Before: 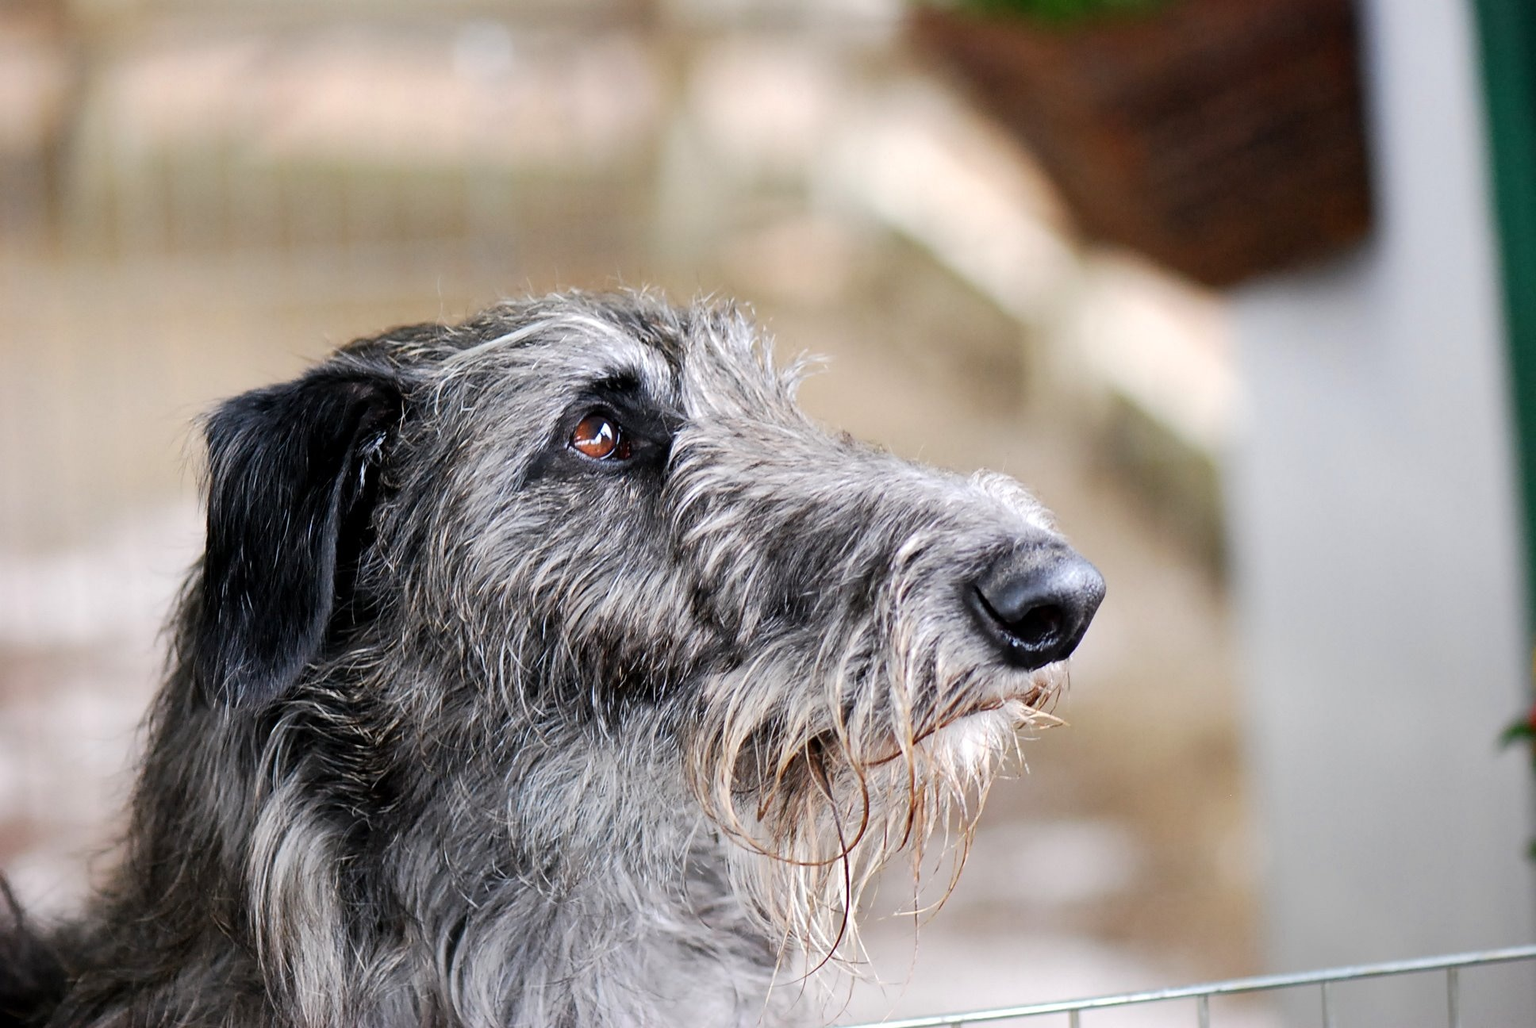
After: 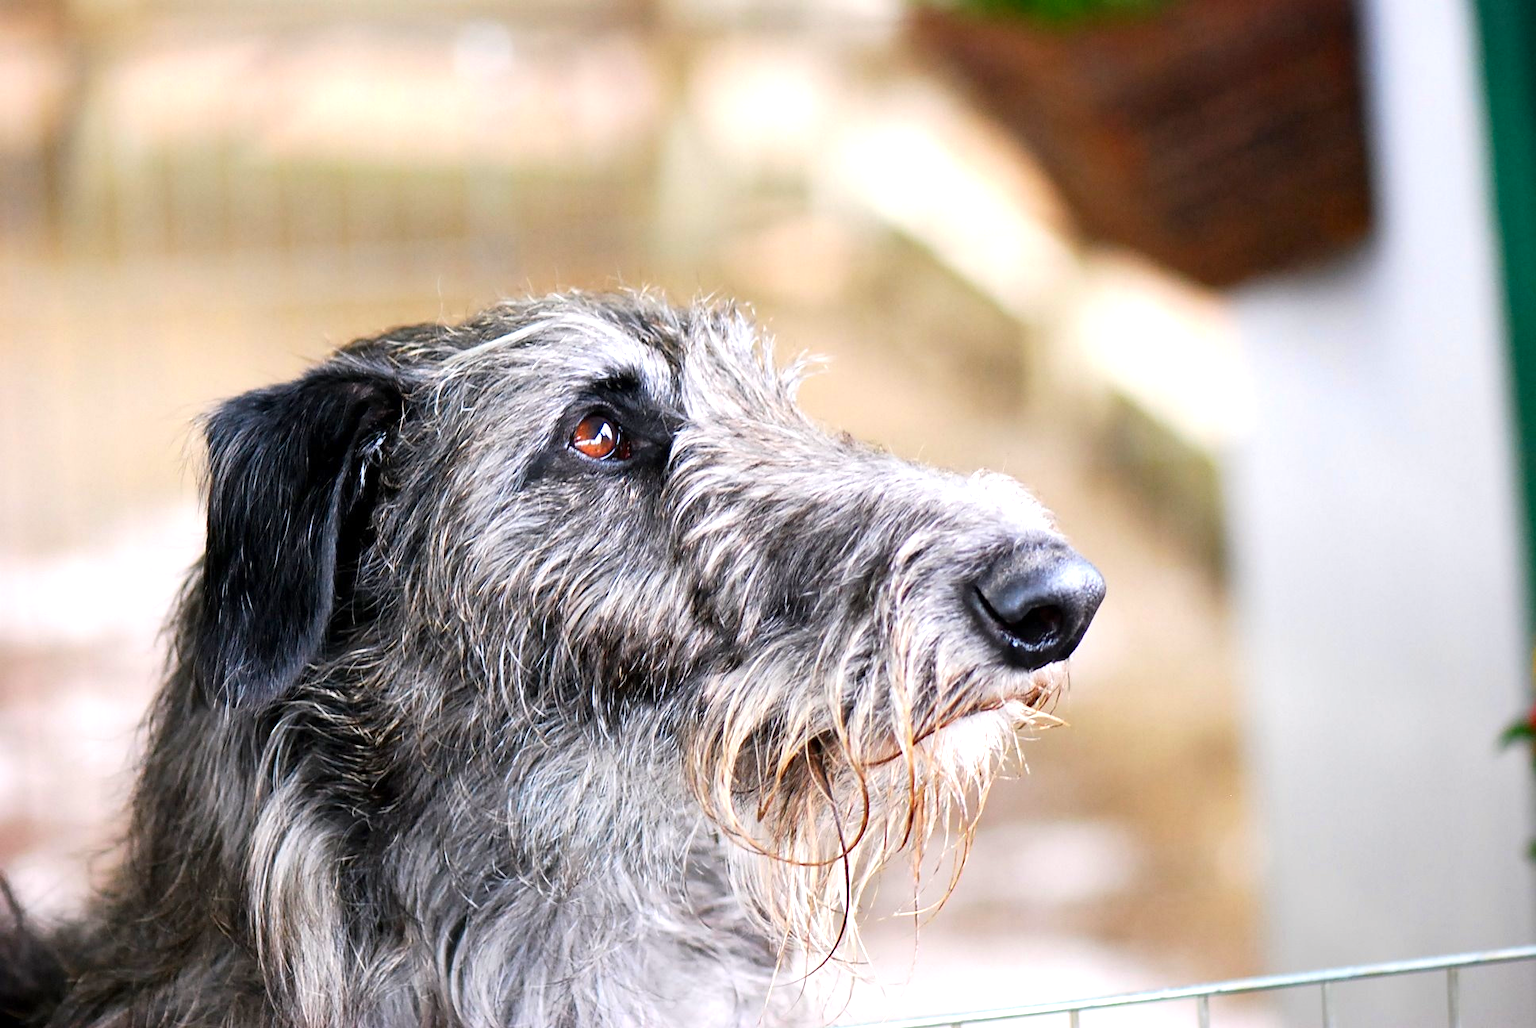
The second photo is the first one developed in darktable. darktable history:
color balance rgb: highlights gain › chroma 0.12%, highlights gain › hue 332.85°, linear chroma grading › shadows -7.675%, linear chroma grading › global chroma 9.78%, perceptual saturation grading › global saturation -0.904%, global vibrance 14.841%
contrast brightness saturation: contrast 0.041, saturation 0.164
exposure: exposure 0.567 EV, compensate exposure bias true, compensate highlight preservation false
